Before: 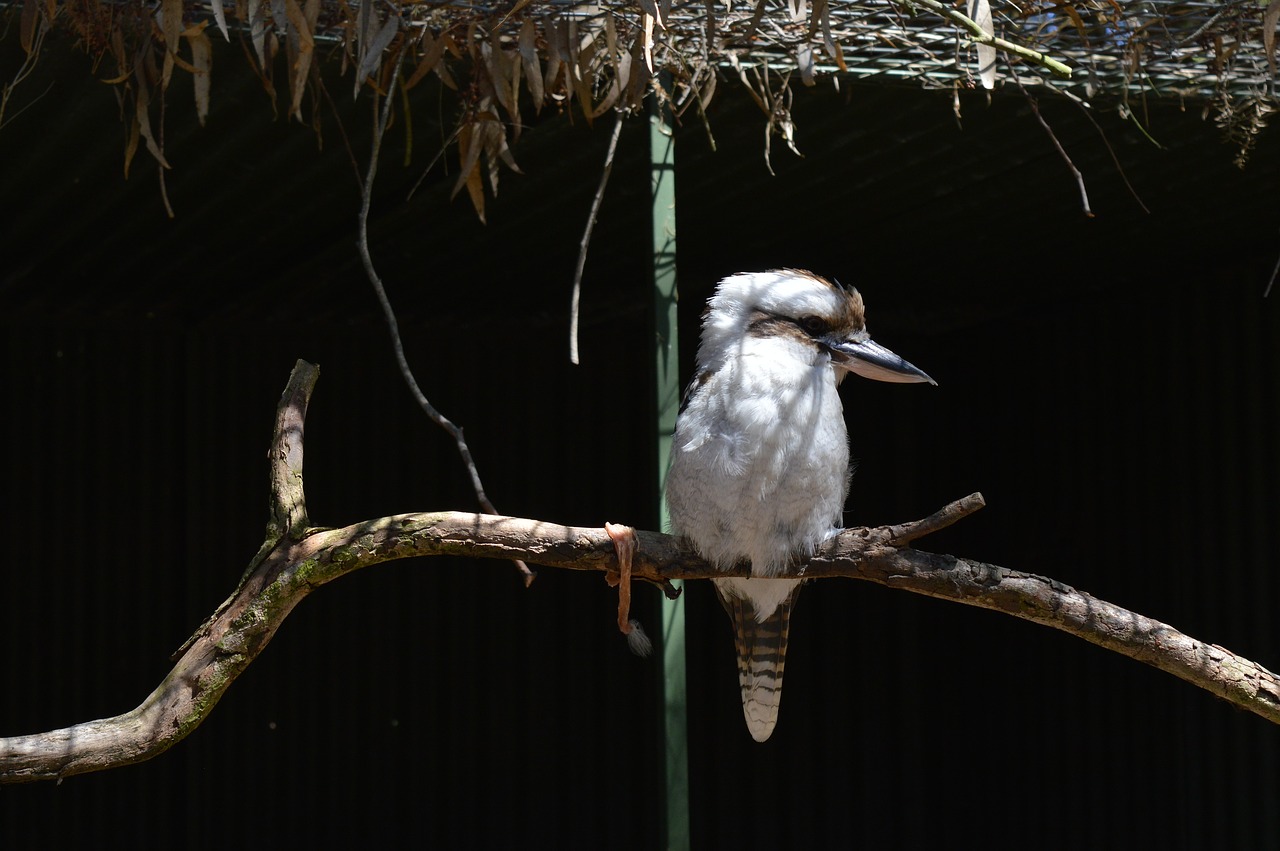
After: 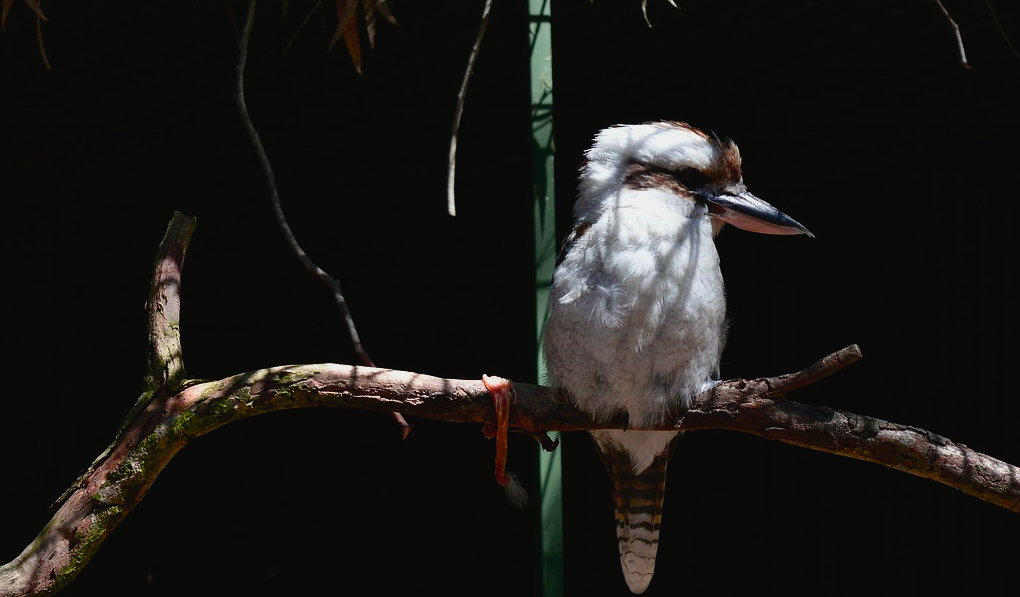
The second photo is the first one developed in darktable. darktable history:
crop: left 9.686%, top 17.439%, right 10.625%, bottom 12.387%
exposure: exposure -0.176 EV, compensate exposure bias true, compensate highlight preservation false
color balance rgb: shadows lift › luminance -9.404%, power › luminance -14.862%, linear chroma grading › global chroma 8.978%, perceptual saturation grading › global saturation 20%, perceptual saturation grading › highlights -25.472%, perceptual saturation grading › shadows 49.946%
tone curve: curves: ch0 [(0, 0.023) (0.217, 0.19) (0.754, 0.801) (1, 0.977)]; ch1 [(0, 0) (0.392, 0.398) (0.5, 0.5) (0.521, 0.529) (0.56, 0.592) (1, 1)]; ch2 [(0, 0) (0.5, 0.5) (0.579, 0.561) (0.65, 0.657) (1, 1)], color space Lab, independent channels, preserve colors none
